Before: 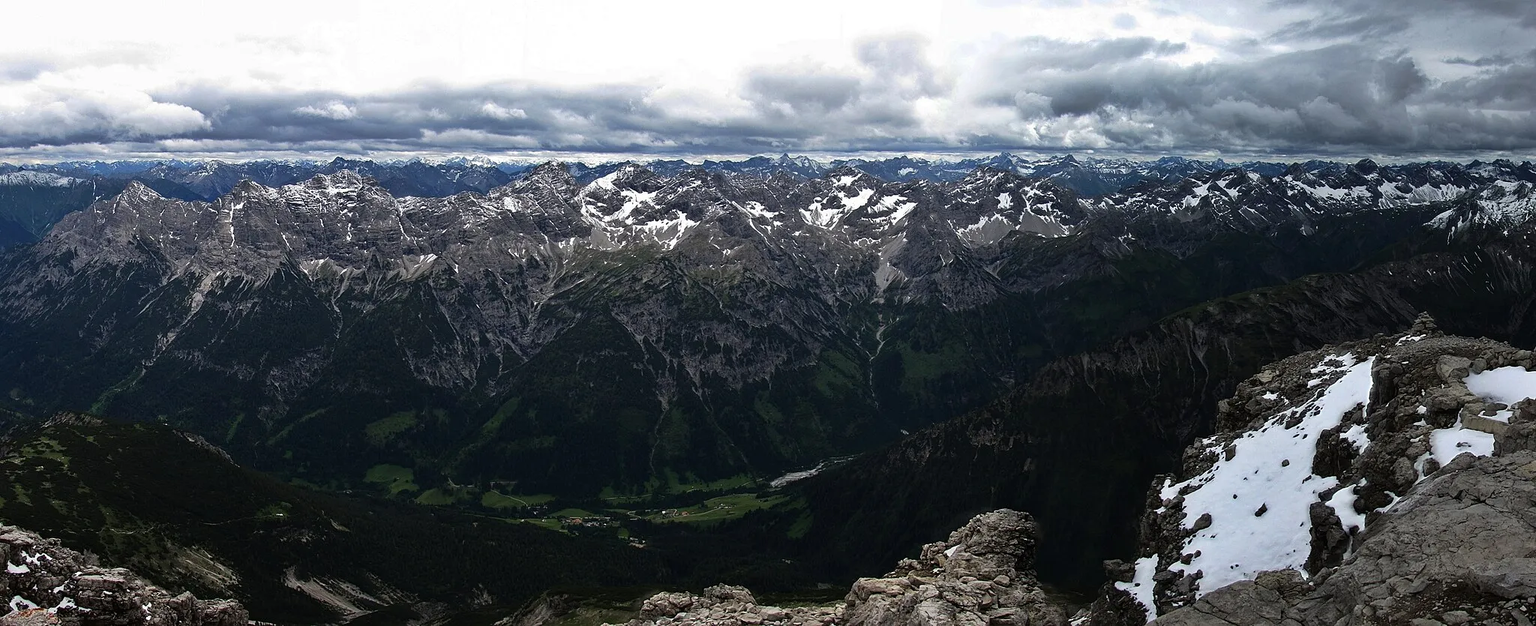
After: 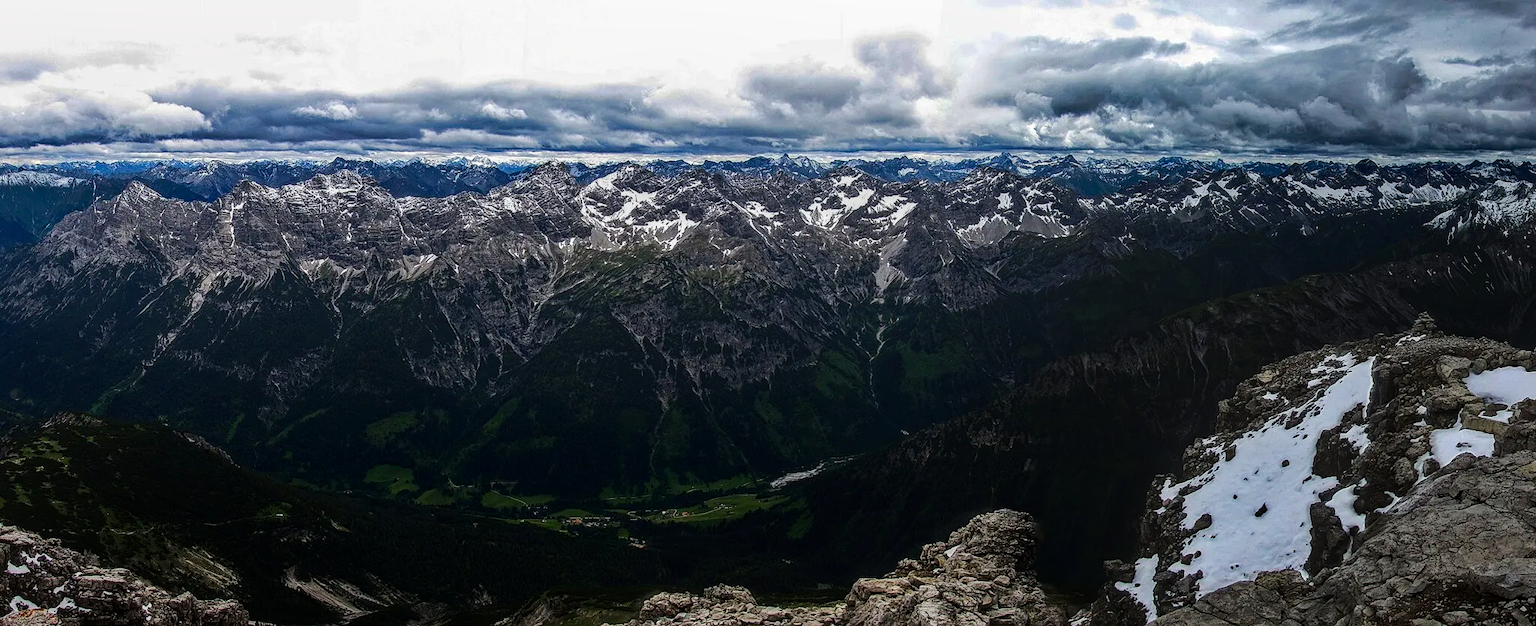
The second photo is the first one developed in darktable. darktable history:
local contrast: highlights 1%, shadows 3%, detail 134%
color correction: highlights a* -0.072, highlights b* 0.106
haze removal: compatibility mode true, adaptive false
exposure: black level correction 0, compensate highlight preservation false
base curve: curves: ch0 [(0, 0) (0.073, 0.04) (0.157, 0.139) (0.492, 0.492) (0.758, 0.758) (1, 1)]
color balance rgb: perceptual saturation grading › global saturation 27.239%, perceptual saturation grading › highlights -28.269%, perceptual saturation grading › mid-tones 15.86%, perceptual saturation grading › shadows 33.322%, global vibrance 20%
